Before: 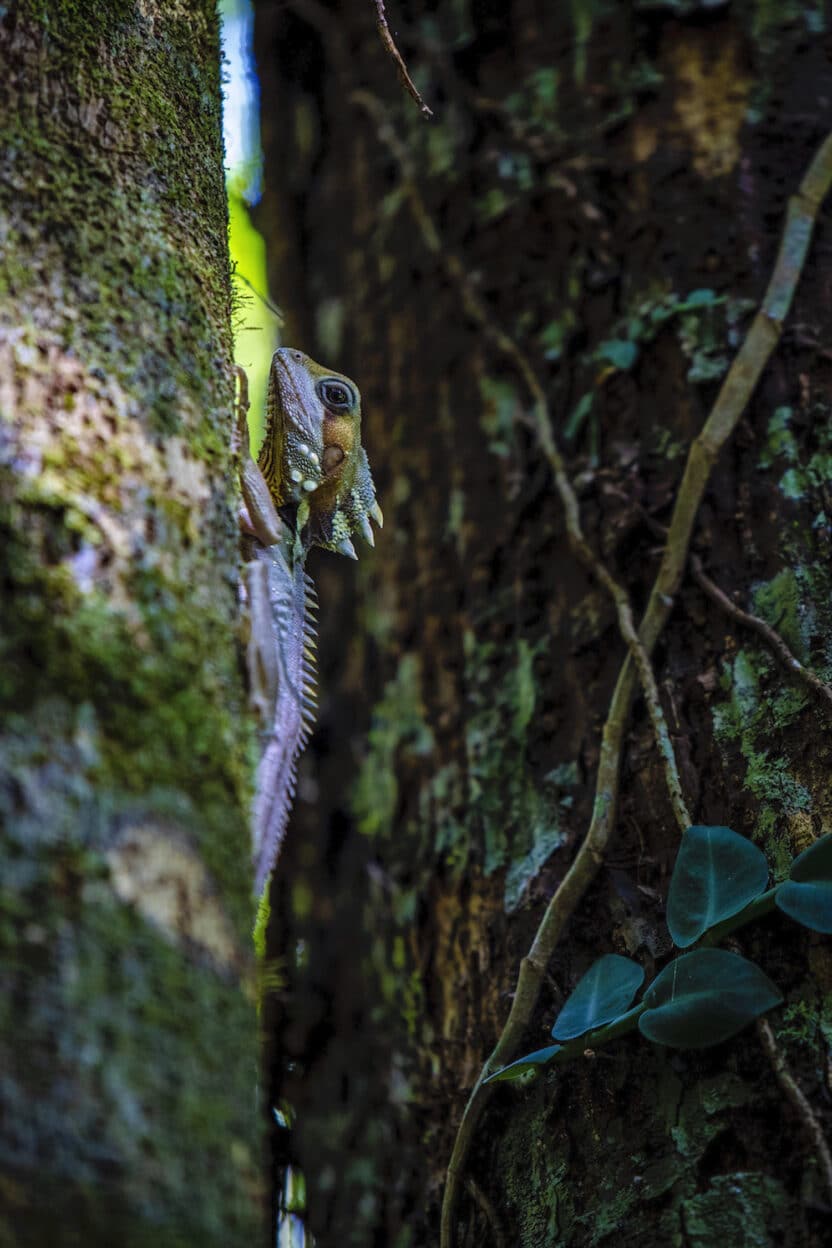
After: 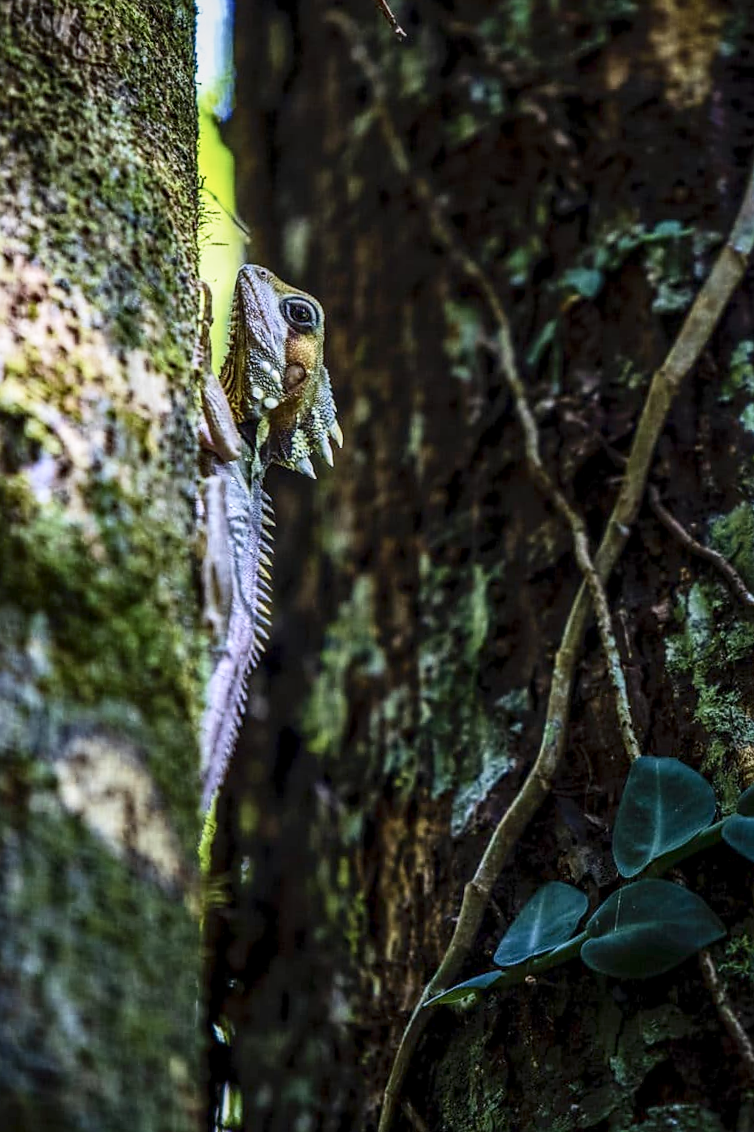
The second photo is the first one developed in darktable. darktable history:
base curve: curves: ch0 [(0, 0) (0.088, 0.125) (0.176, 0.251) (0.354, 0.501) (0.613, 0.749) (1, 0.877)], preserve colors none
contrast brightness saturation: contrast 0.28
local contrast: detail 130%
crop and rotate: angle -1.96°, left 3.097%, top 4.154%, right 1.586%, bottom 0.529%
color balance: contrast -15%
sharpen: radius 1.559, amount 0.373, threshold 1.271
